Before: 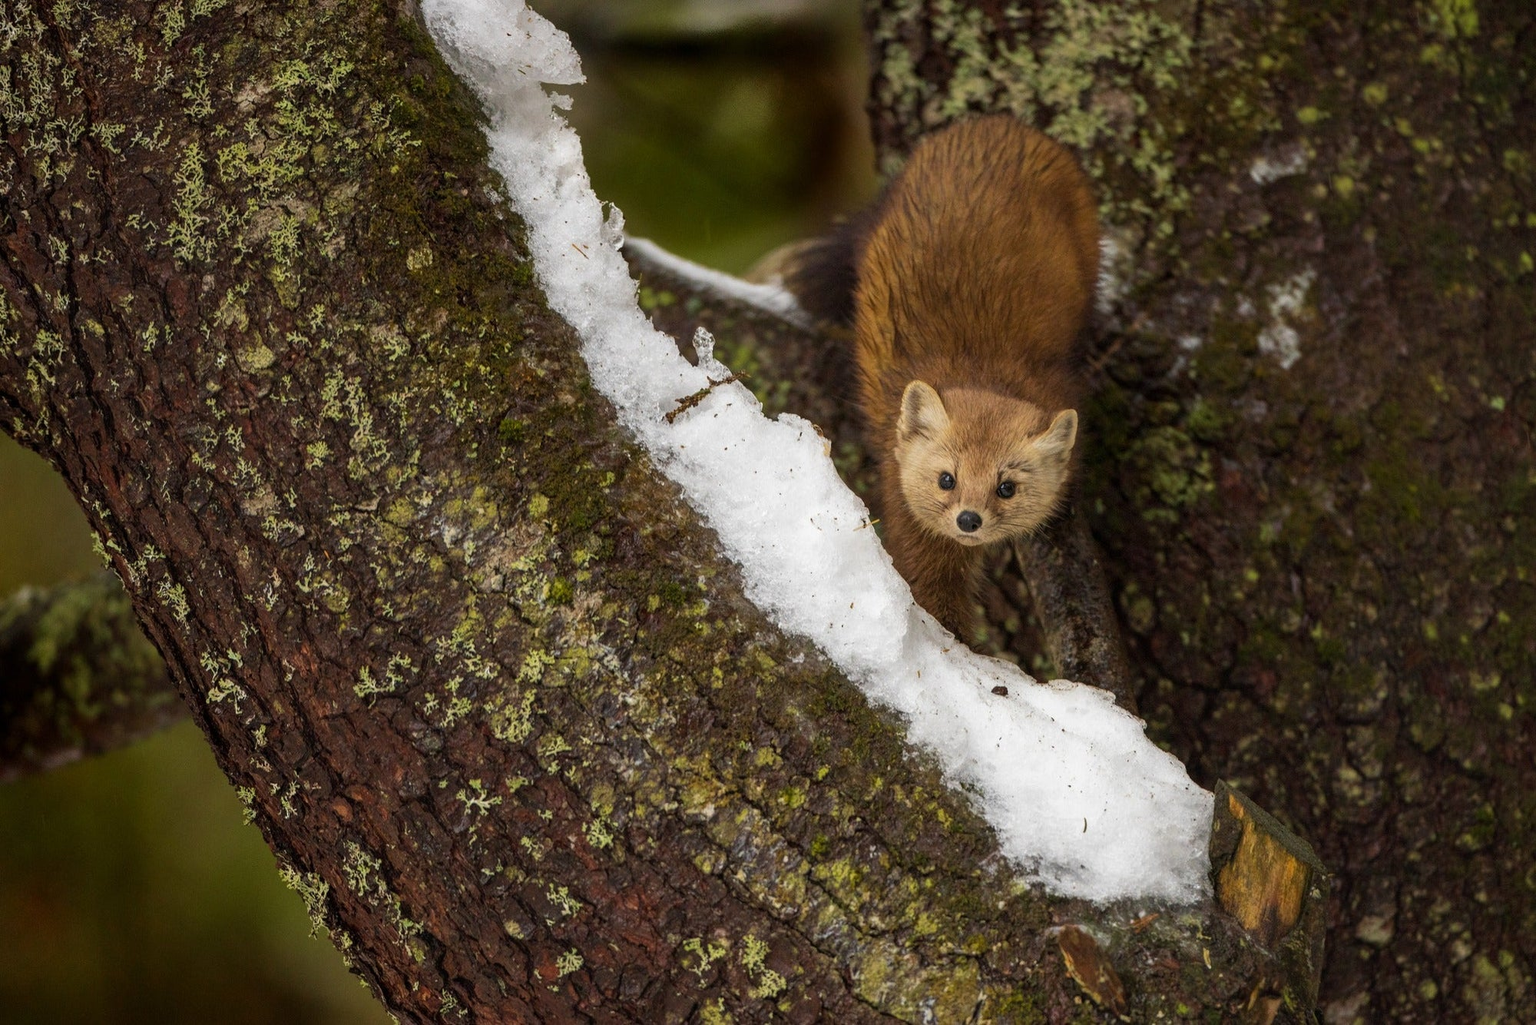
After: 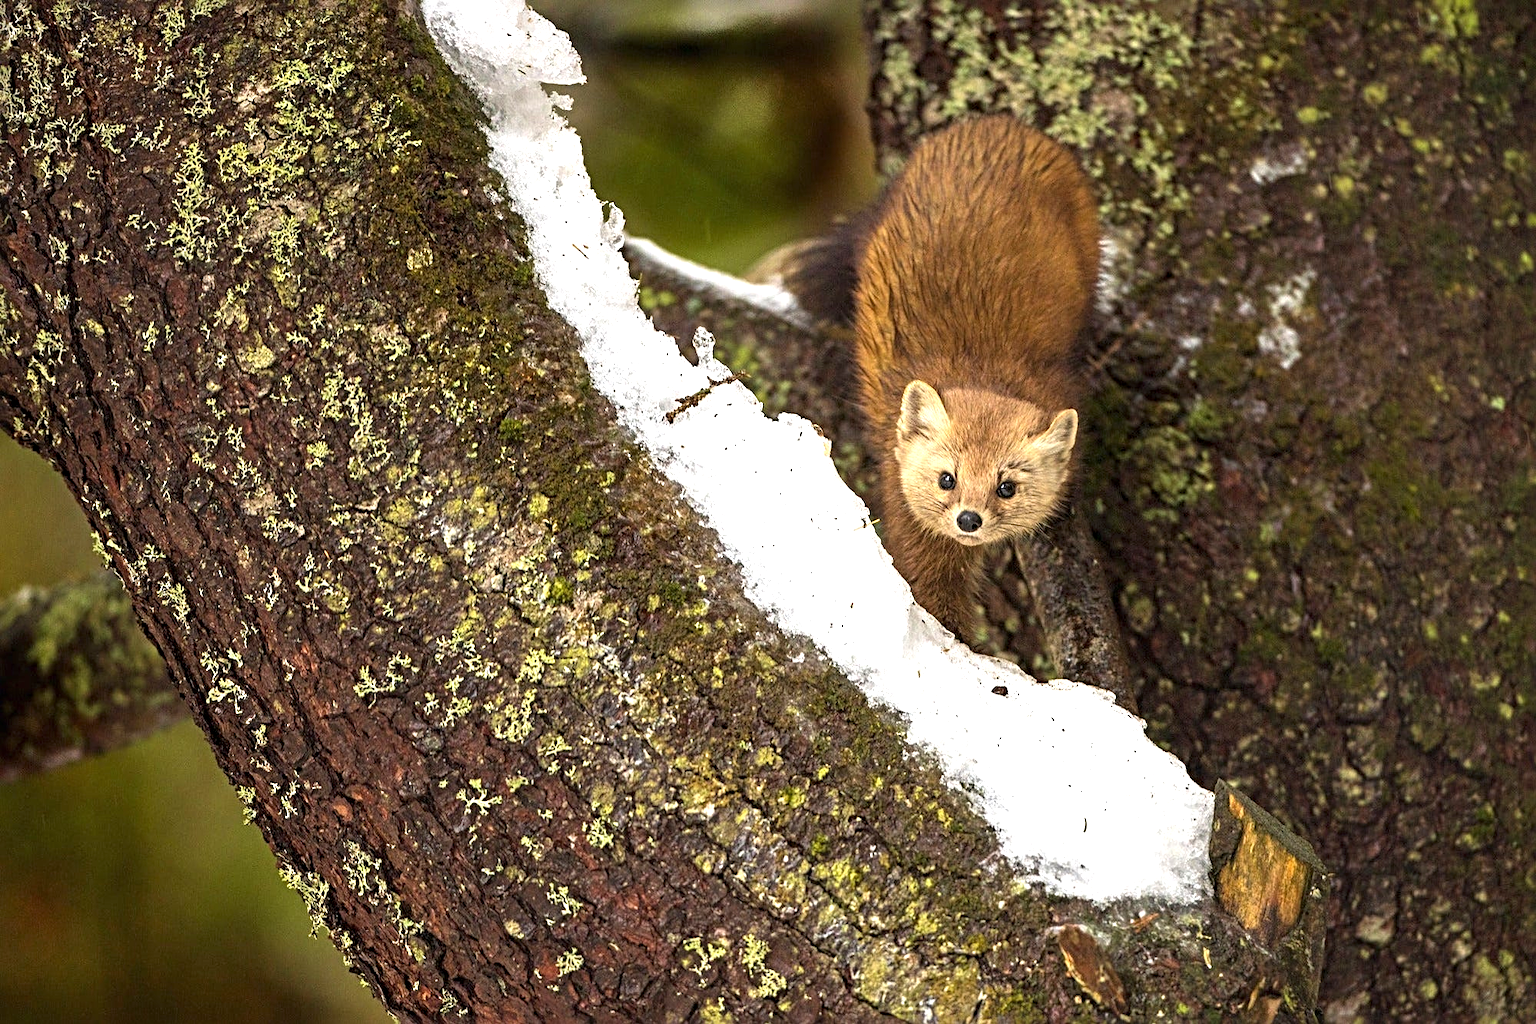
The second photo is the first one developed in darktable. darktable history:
sharpen: radius 4.885
exposure: black level correction 0, exposure 1.1 EV, compensate exposure bias true, compensate highlight preservation false
